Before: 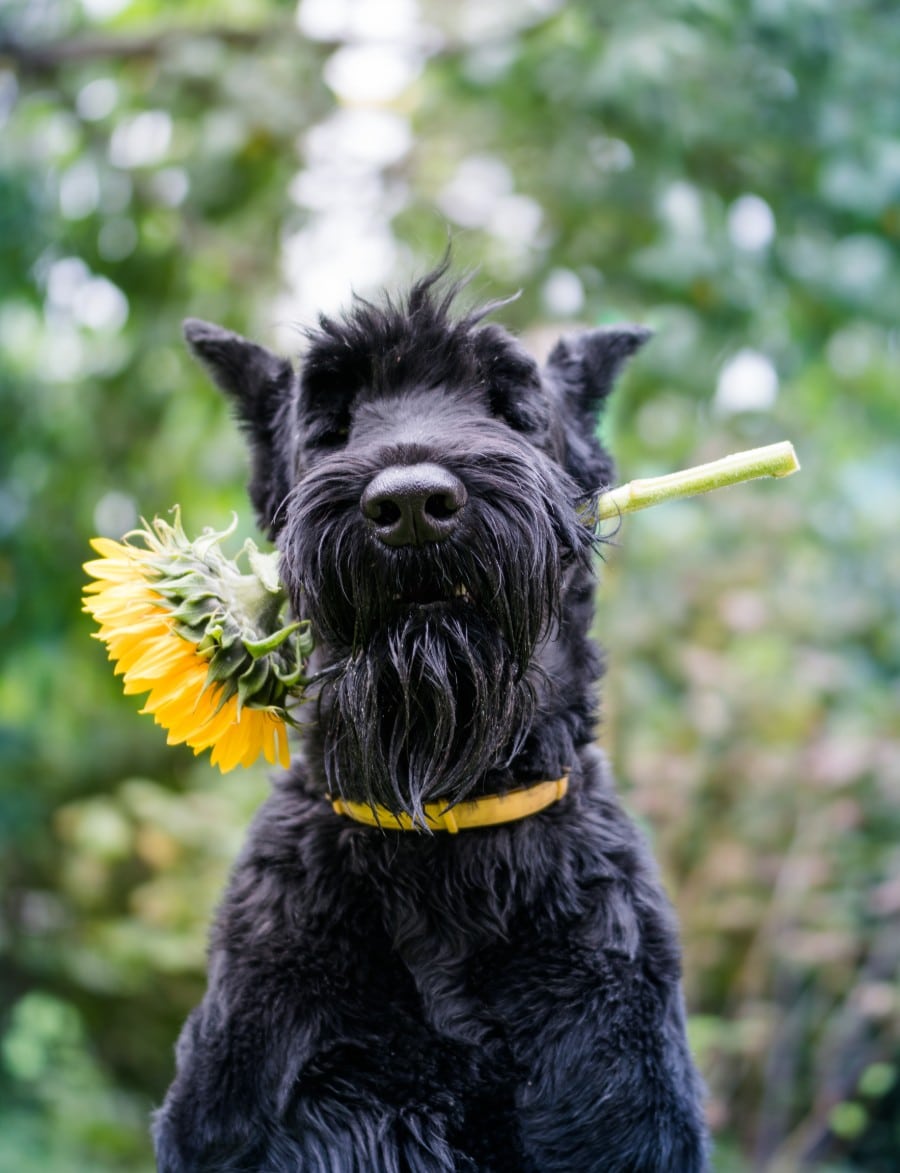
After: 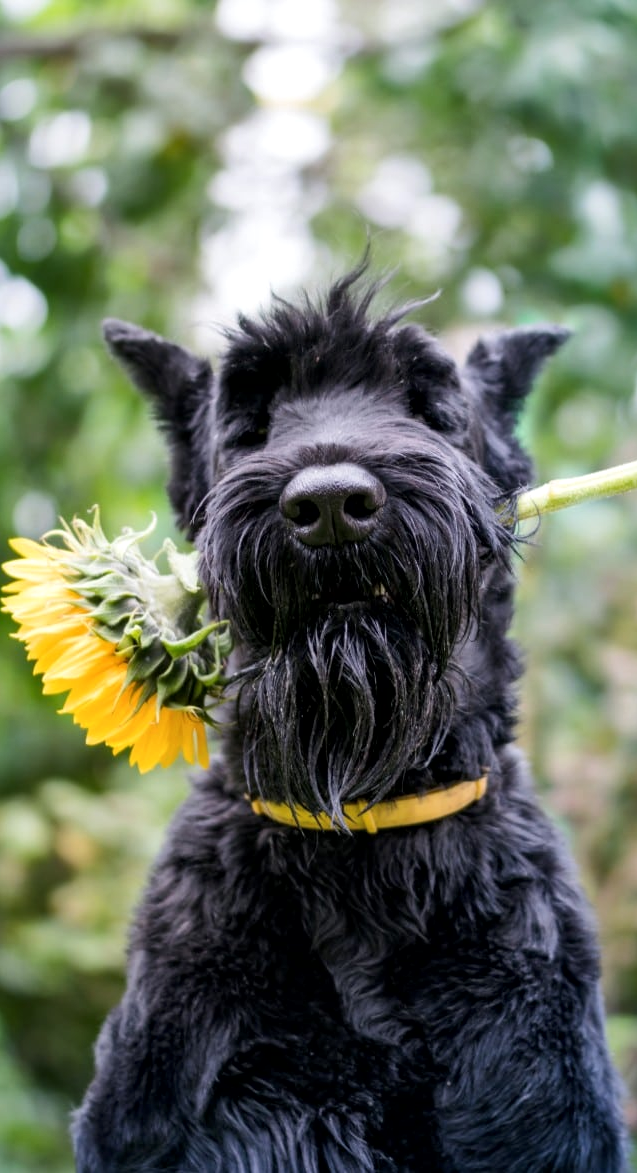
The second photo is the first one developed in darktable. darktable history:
crop and rotate: left 9.039%, right 20.119%
local contrast: mode bilateral grid, contrast 20, coarseness 51, detail 132%, midtone range 0.2
tone curve: curves: ch0 [(0, 0) (0.003, 0.003) (0.011, 0.011) (0.025, 0.025) (0.044, 0.044) (0.069, 0.068) (0.1, 0.099) (0.136, 0.134) (0.177, 0.175) (0.224, 0.222) (0.277, 0.274) (0.335, 0.331) (0.399, 0.395) (0.468, 0.463) (0.543, 0.554) (0.623, 0.632) (0.709, 0.716) (0.801, 0.805) (0.898, 0.9) (1, 1)], color space Lab, independent channels, preserve colors none
